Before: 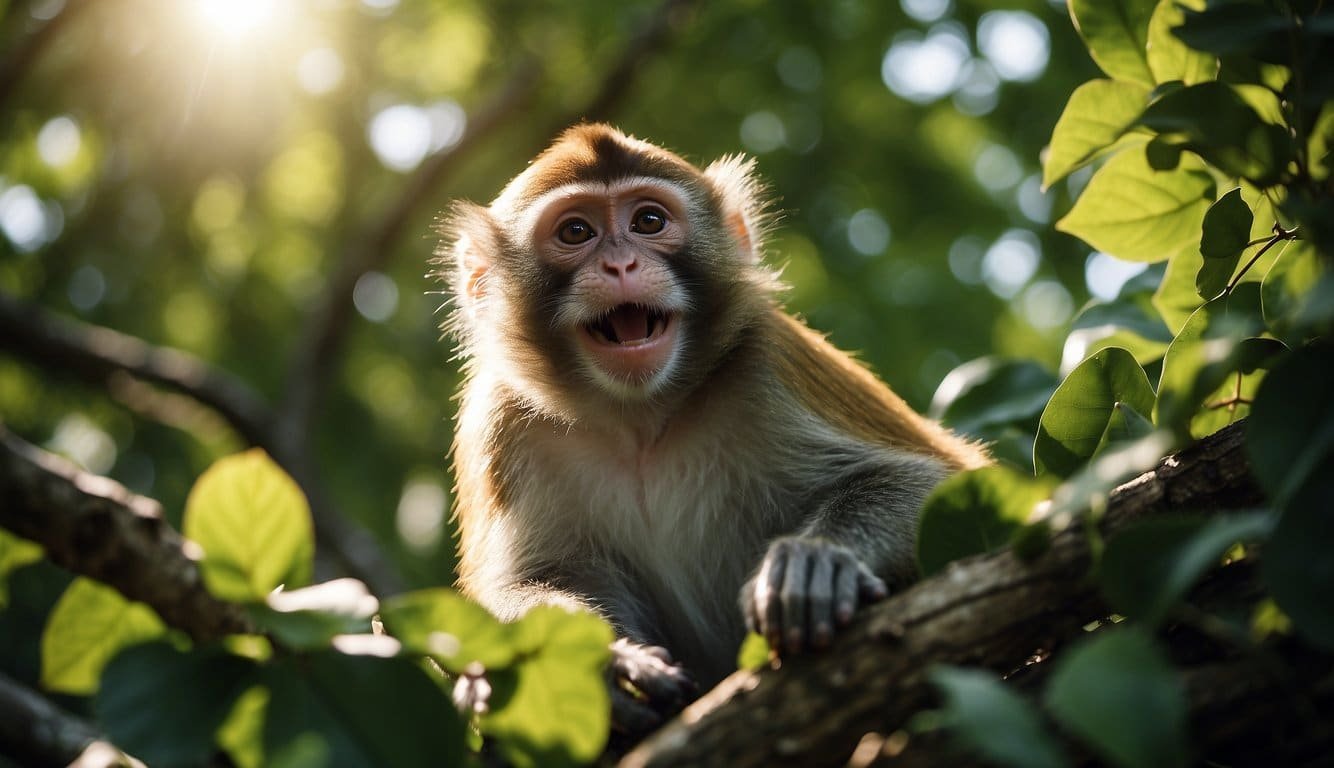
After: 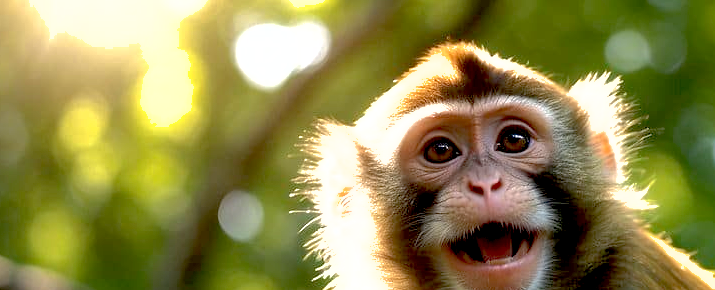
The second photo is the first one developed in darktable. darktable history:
crop: left 10.121%, top 10.631%, right 36.218%, bottom 51.526%
shadows and highlights: on, module defaults
exposure: black level correction 0.011, exposure 1.088 EV, compensate exposure bias true, compensate highlight preservation false
